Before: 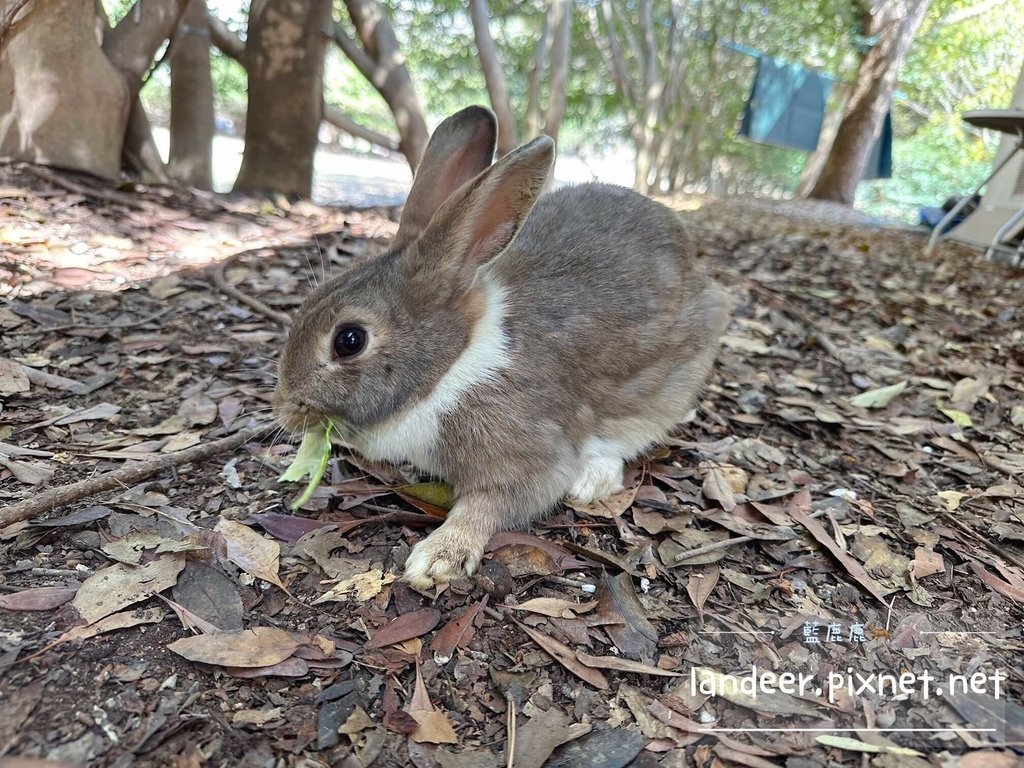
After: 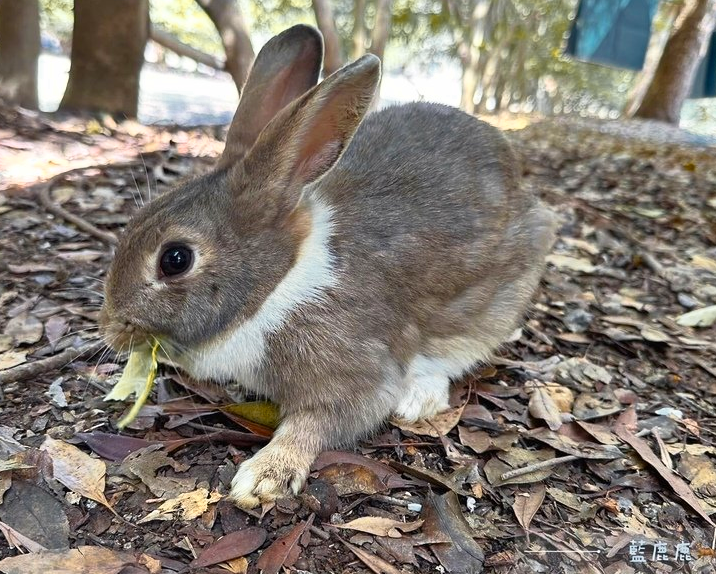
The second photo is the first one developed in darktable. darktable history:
color zones: curves: ch0 [(0, 0.499) (0.143, 0.5) (0.286, 0.5) (0.429, 0.476) (0.571, 0.284) (0.714, 0.243) (0.857, 0.449) (1, 0.499)]; ch1 [(0, 0.532) (0.143, 0.645) (0.286, 0.696) (0.429, 0.211) (0.571, 0.504) (0.714, 0.493) (0.857, 0.495) (1, 0.532)]; ch2 [(0, 0.5) (0.143, 0.5) (0.286, 0.427) (0.429, 0.324) (0.571, 0.5) (0.714, 0.5) (0.857, 0.5) (1, 0.5)]
crop and rotate: left 17.046%, top 10.659%, right 12.989%, bottom 14.553%
base curve: curves: ch0 [(0, 0) (0.257, 0.25) (0.482, 0.586) (0.757, 0.871) (1, 1)]
